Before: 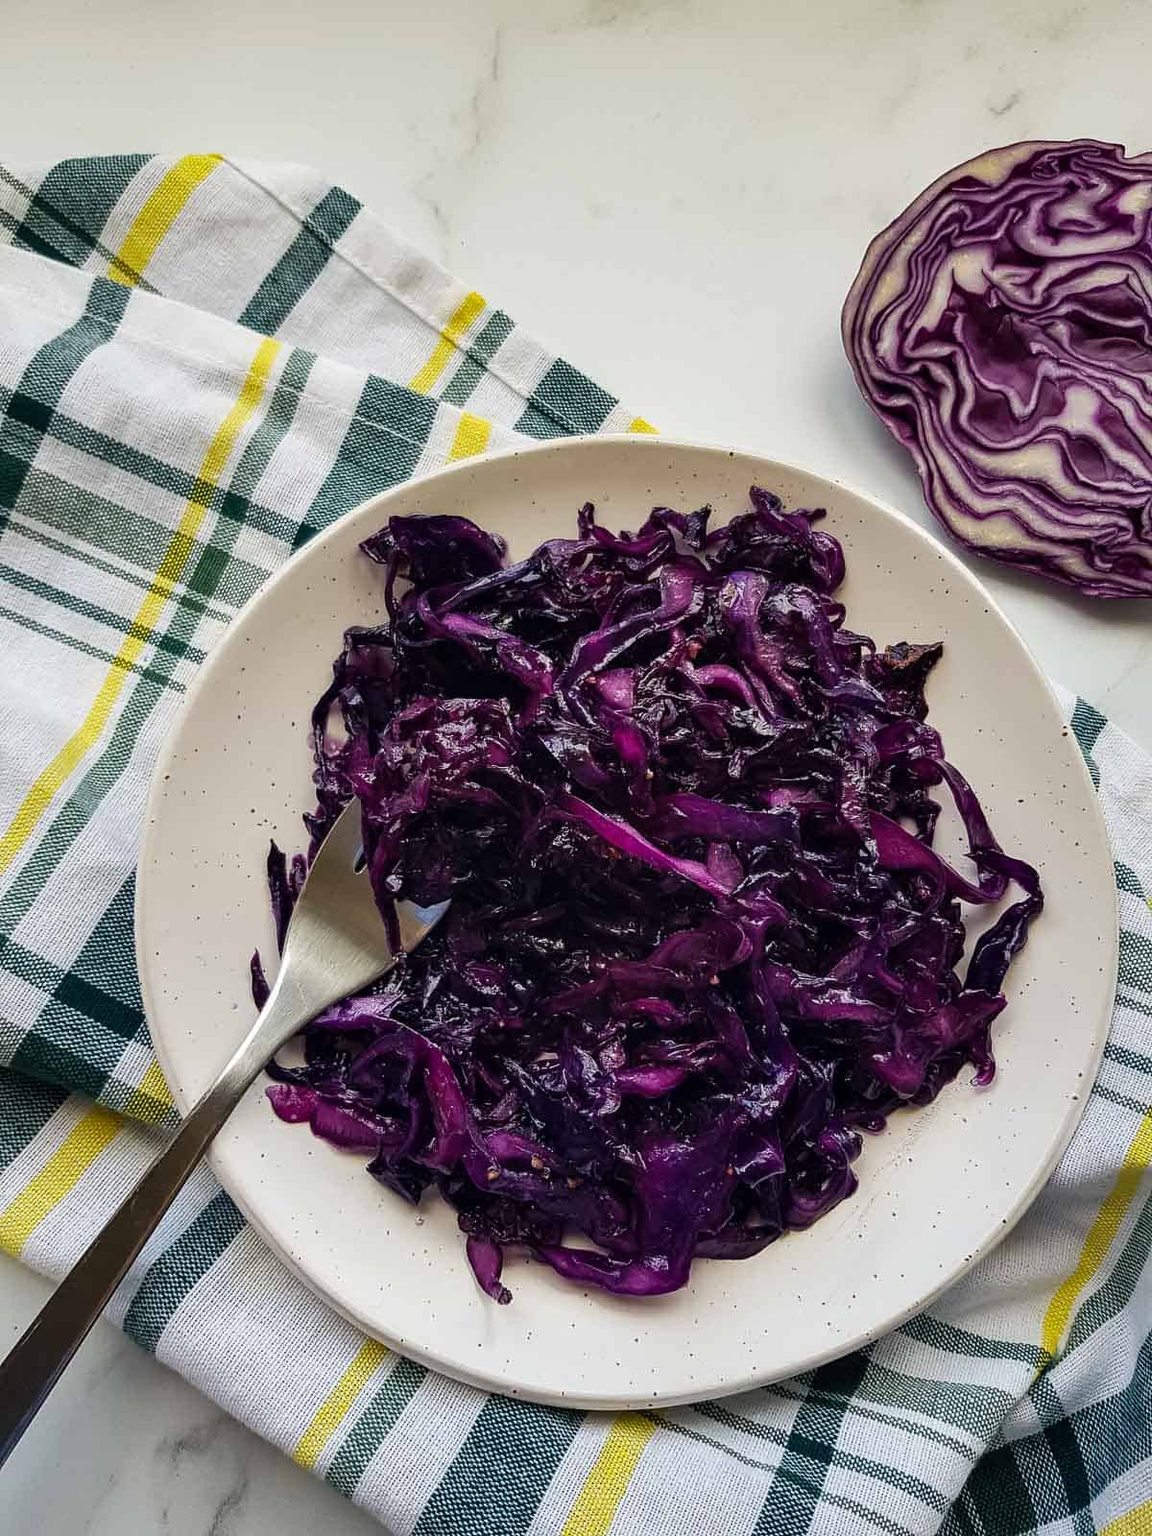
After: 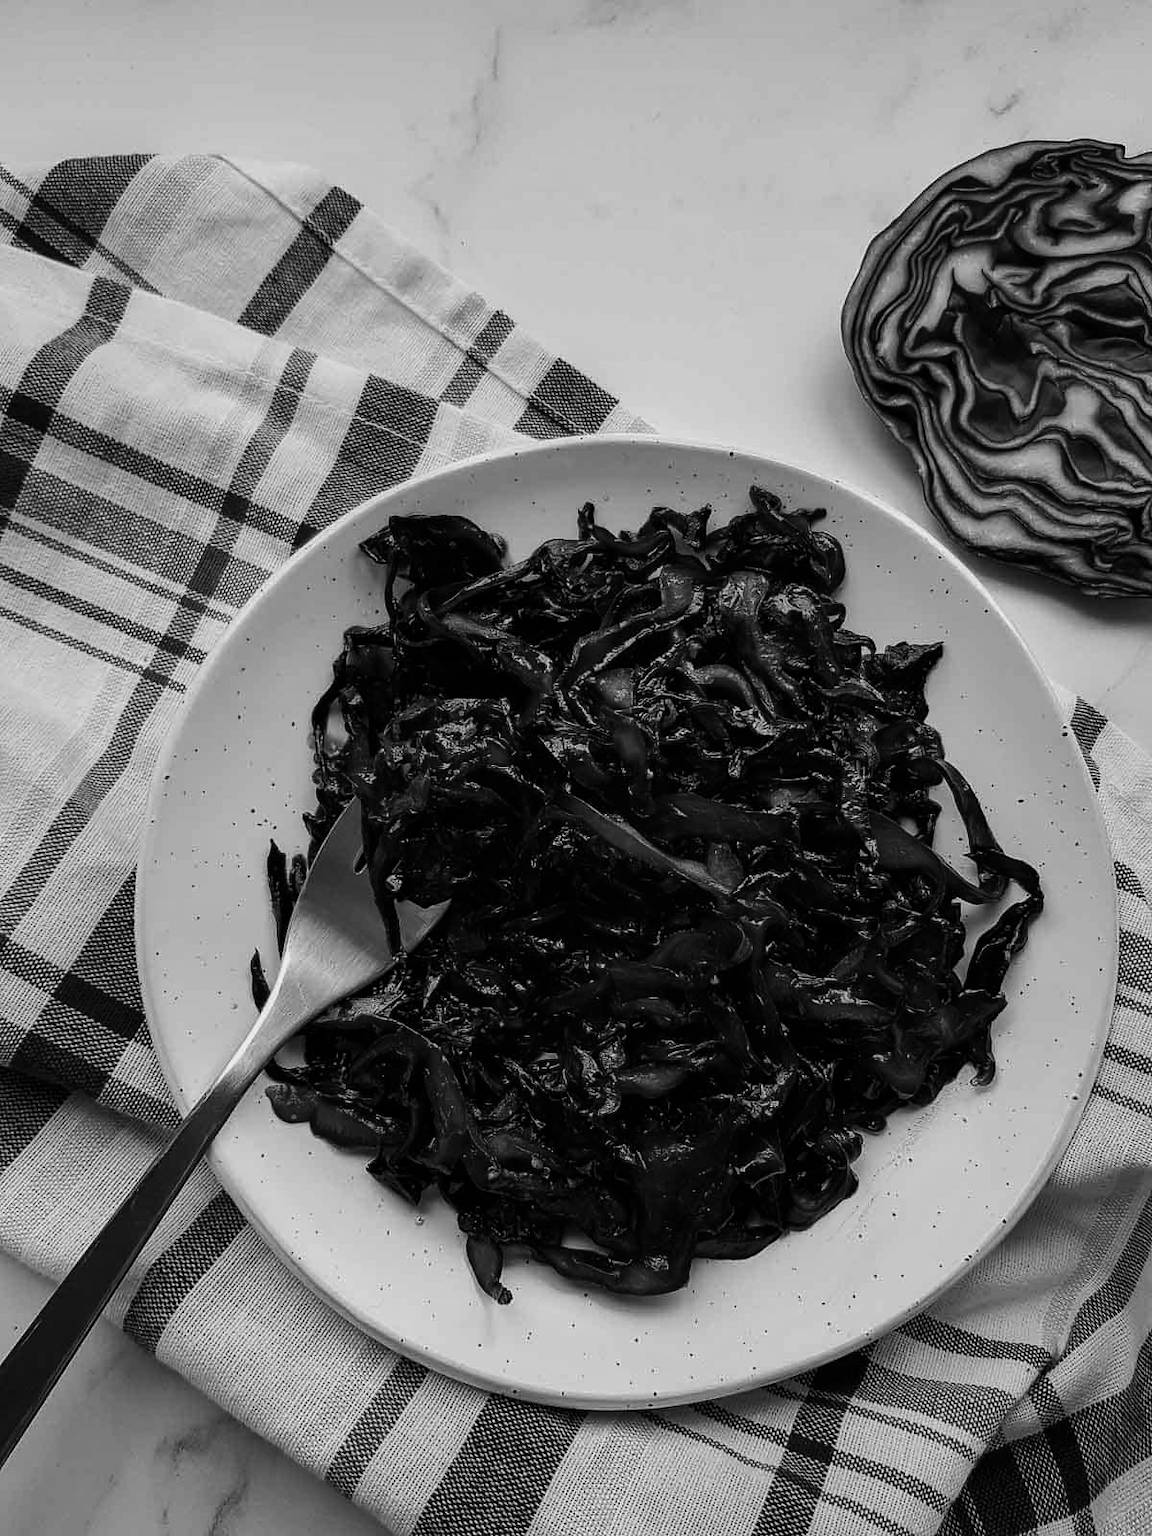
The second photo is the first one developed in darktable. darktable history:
contrast brightness saturation: contrast 0.07, brightness -0.13, saturation 0.06
velvia: on, module defaults
color balance rgb: perceptual saturation grading › global saturation 20%, perceptual saturation grading › highlights -25%, perceptual saturation grading › shadows 25%
monochrome: a 26.22, b 42.67, size 0.8
